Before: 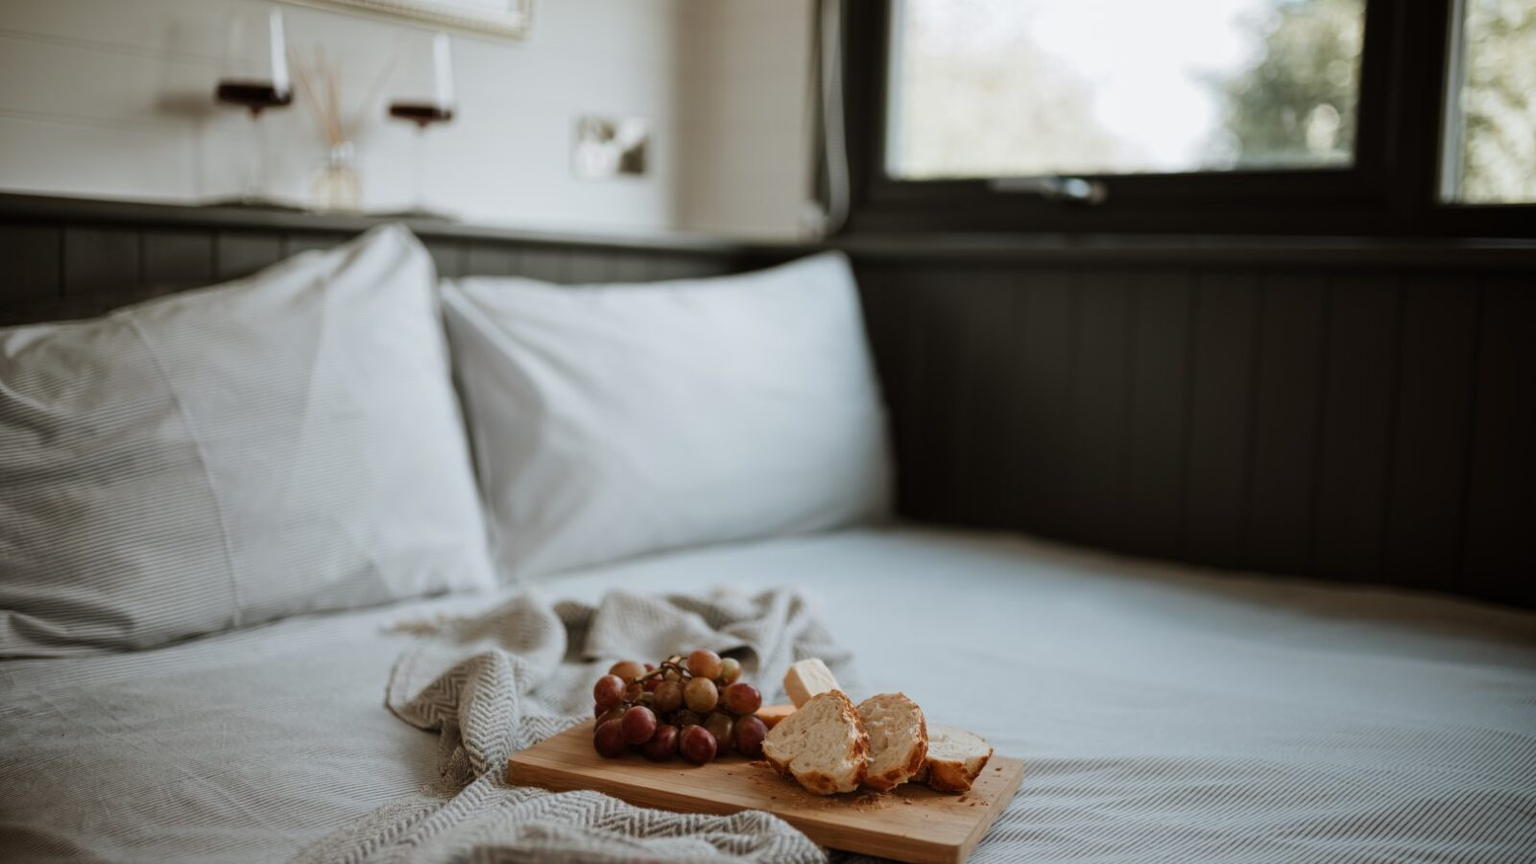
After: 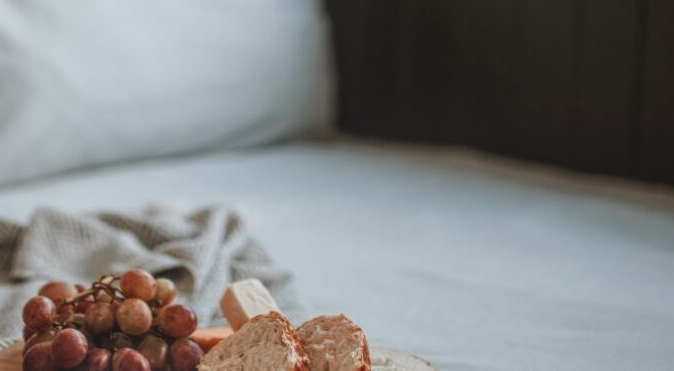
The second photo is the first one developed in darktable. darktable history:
local contrast: highlights 67%, shadows 32%, detail 167%, midtone range 0.2
crop: left 37.272%, top 45.277%, right 20.556%, bottom 13.464%
color zones: curves: ch2 [(0, 0.5) (0.084, 0.497) (0.323, 0.335) (0.4, 0.497) (1, 0.5)]
